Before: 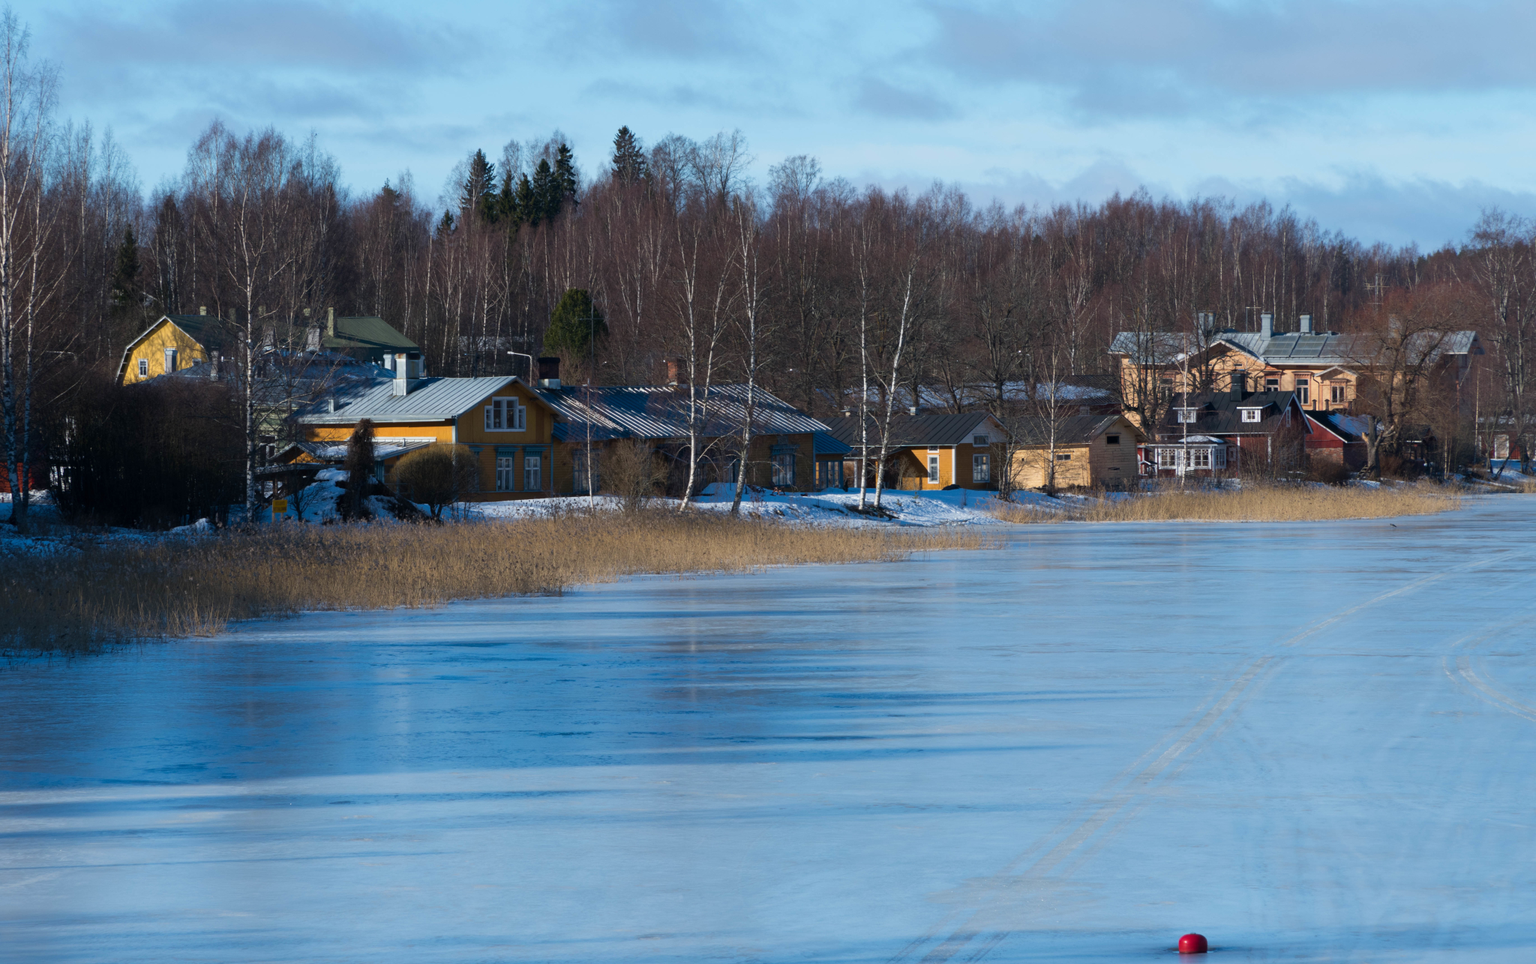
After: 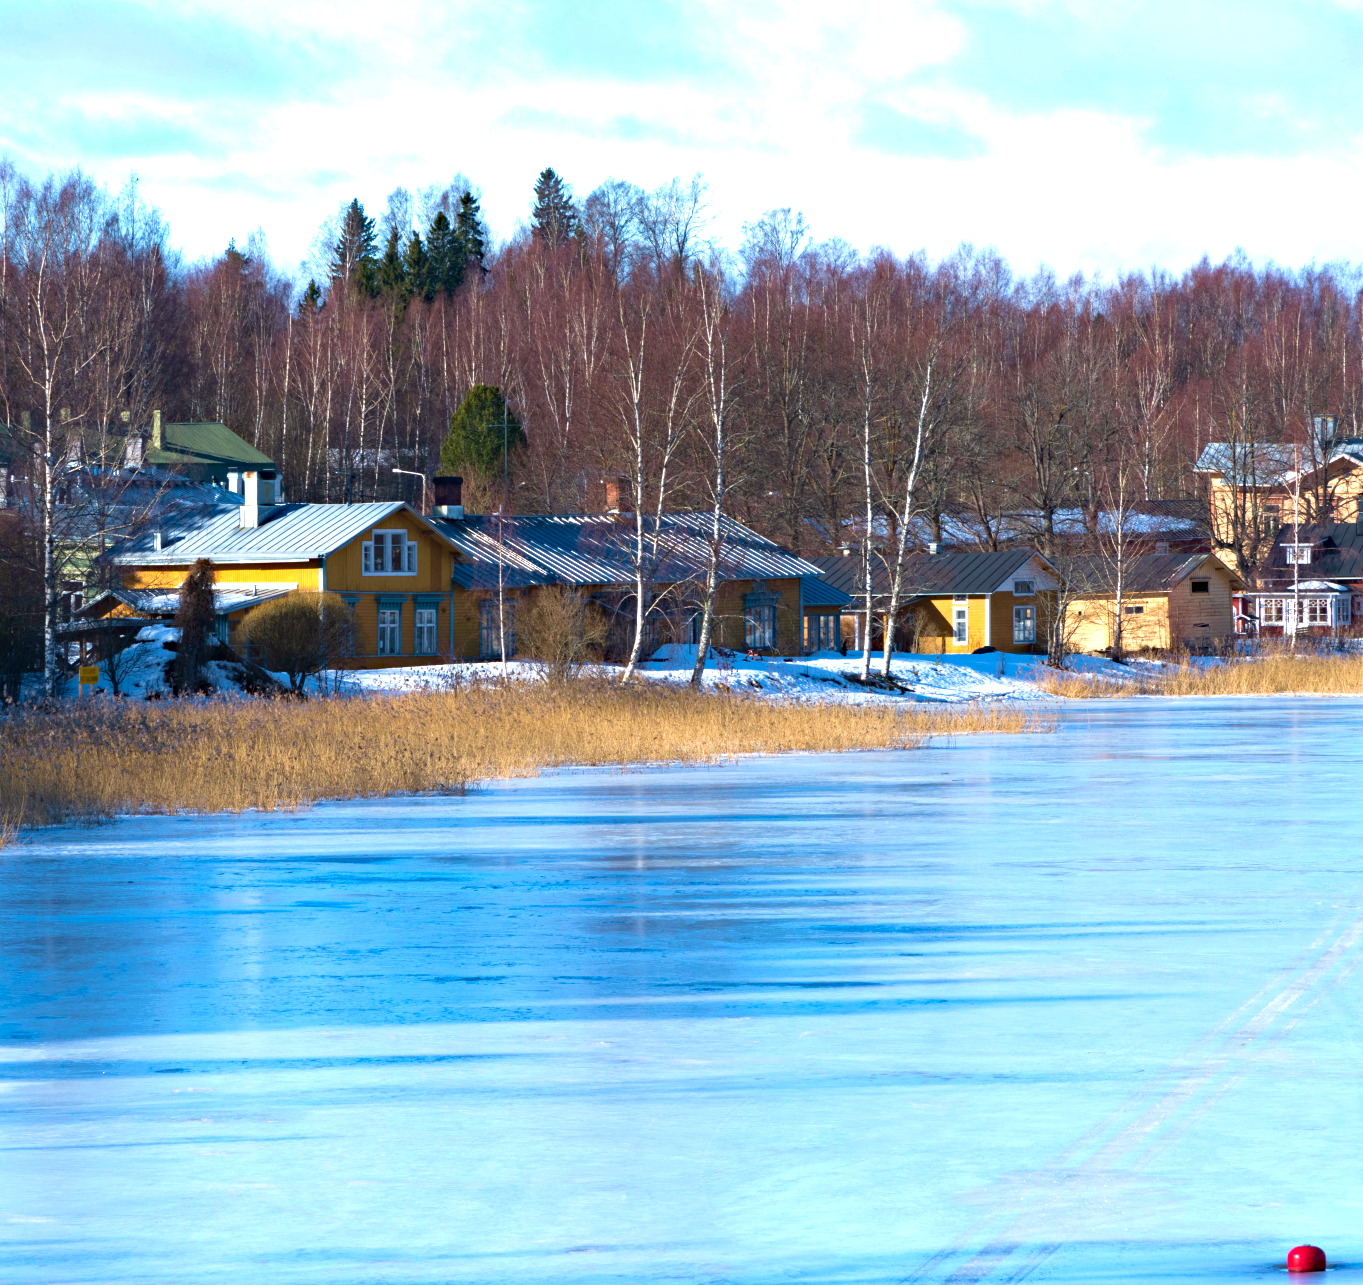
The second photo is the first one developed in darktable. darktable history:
crop and rotate: left 13.9%, right 19.505%
haze removal: strength 0.297, distance 0.257, compatibility mode true, adaptive false
exposure: black level correction 0, exposure 1.284 EV, compensate highlight preservation false
velvia: strength 44.69%
